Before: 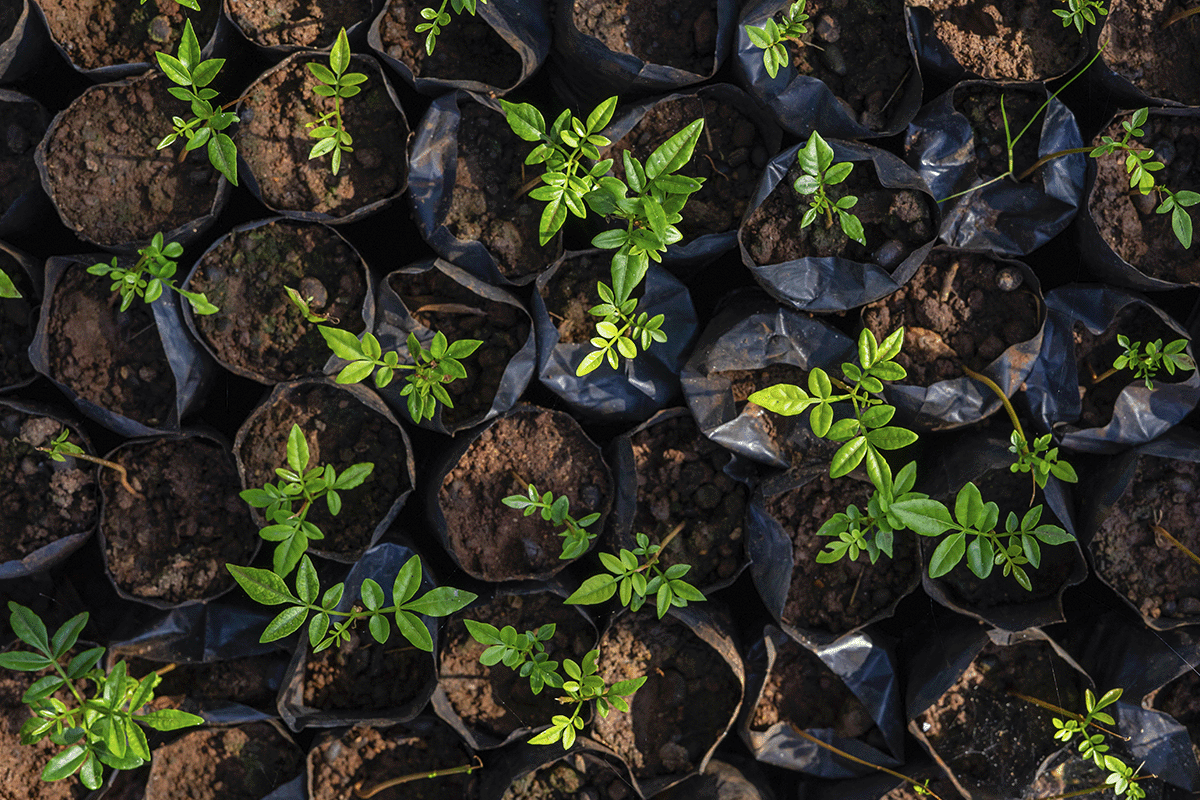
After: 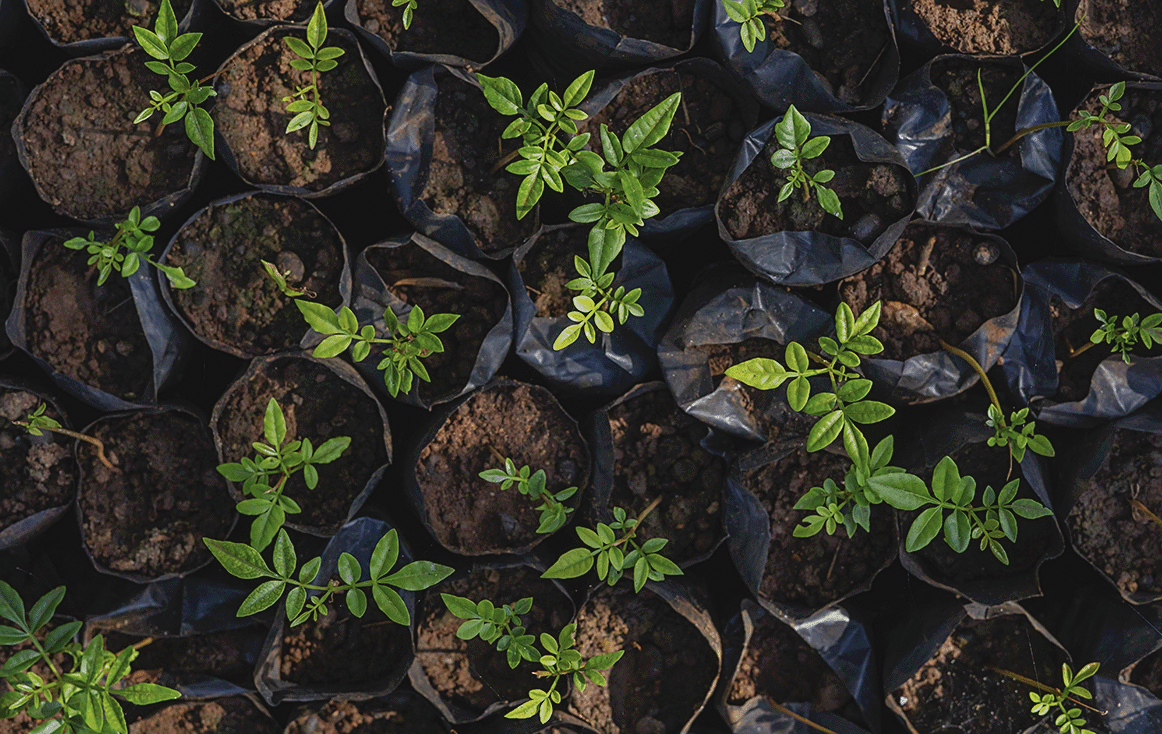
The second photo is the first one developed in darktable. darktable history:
sharpen: amount 0.2
crop: left 1.964%, top 3.251%, right 1.122%, bottom 4.933%
exposure: exposure -0.492 EV, compensate highlight preservation false
contrast brightness saturation: contrast -0.1, saturation -0.1
